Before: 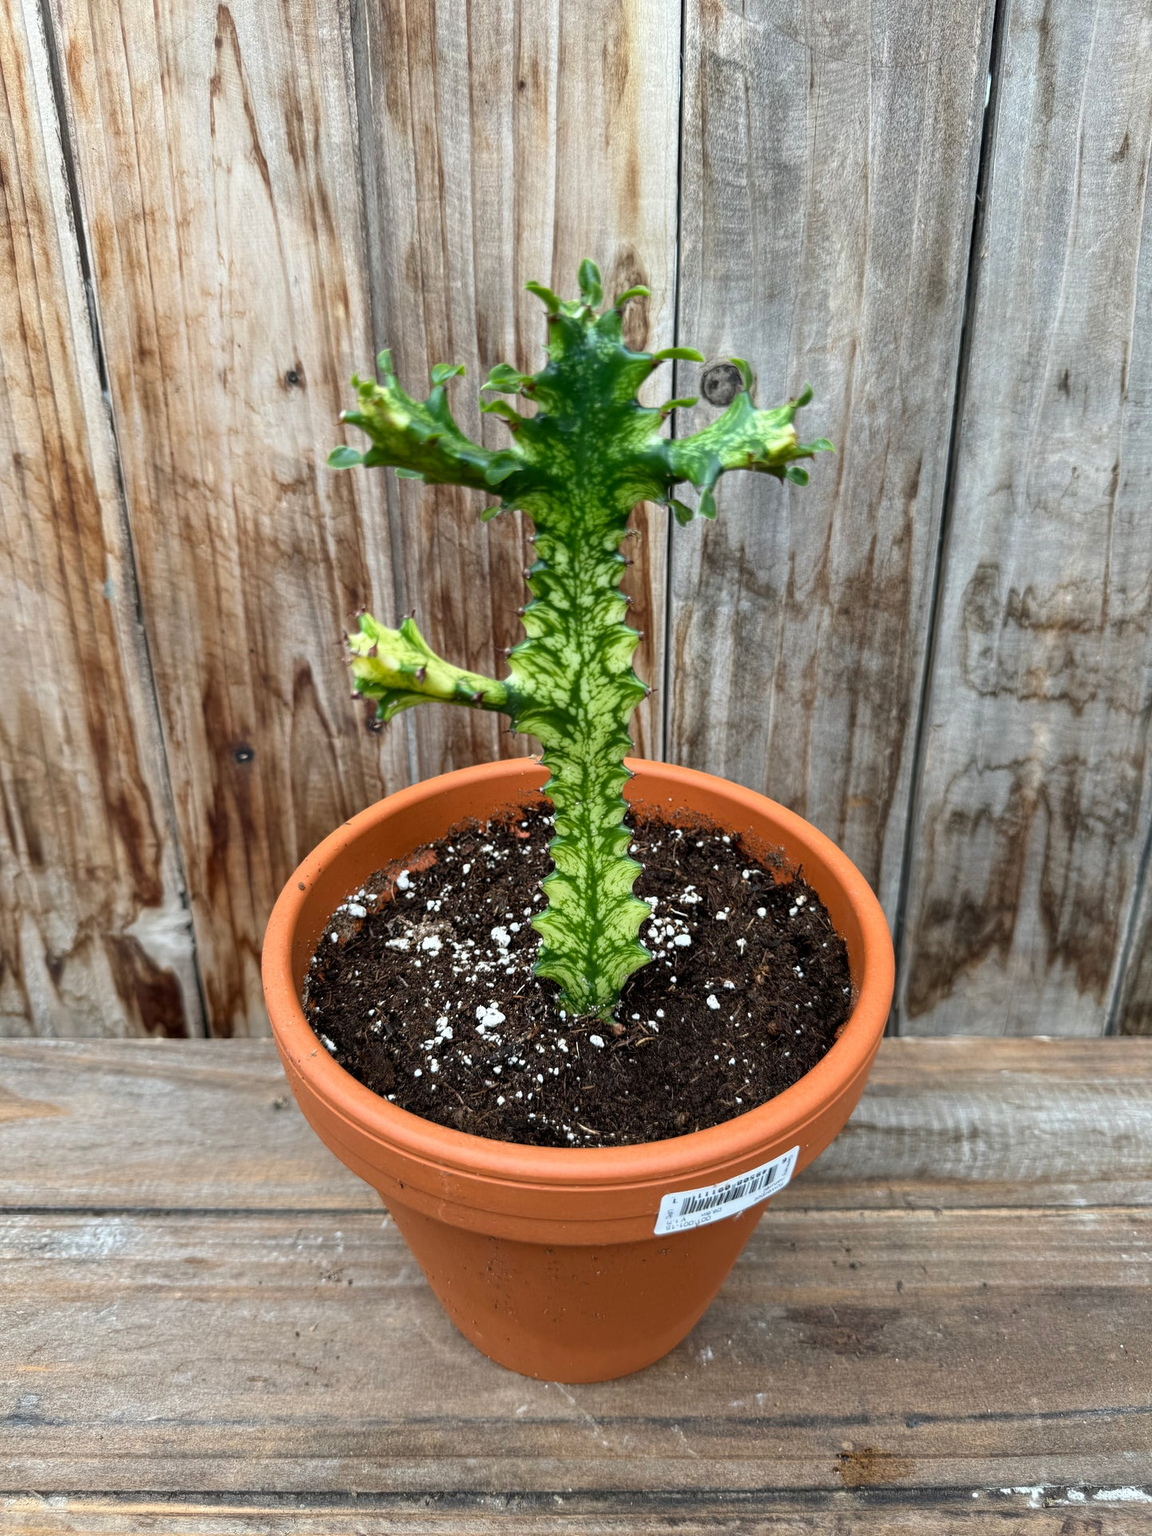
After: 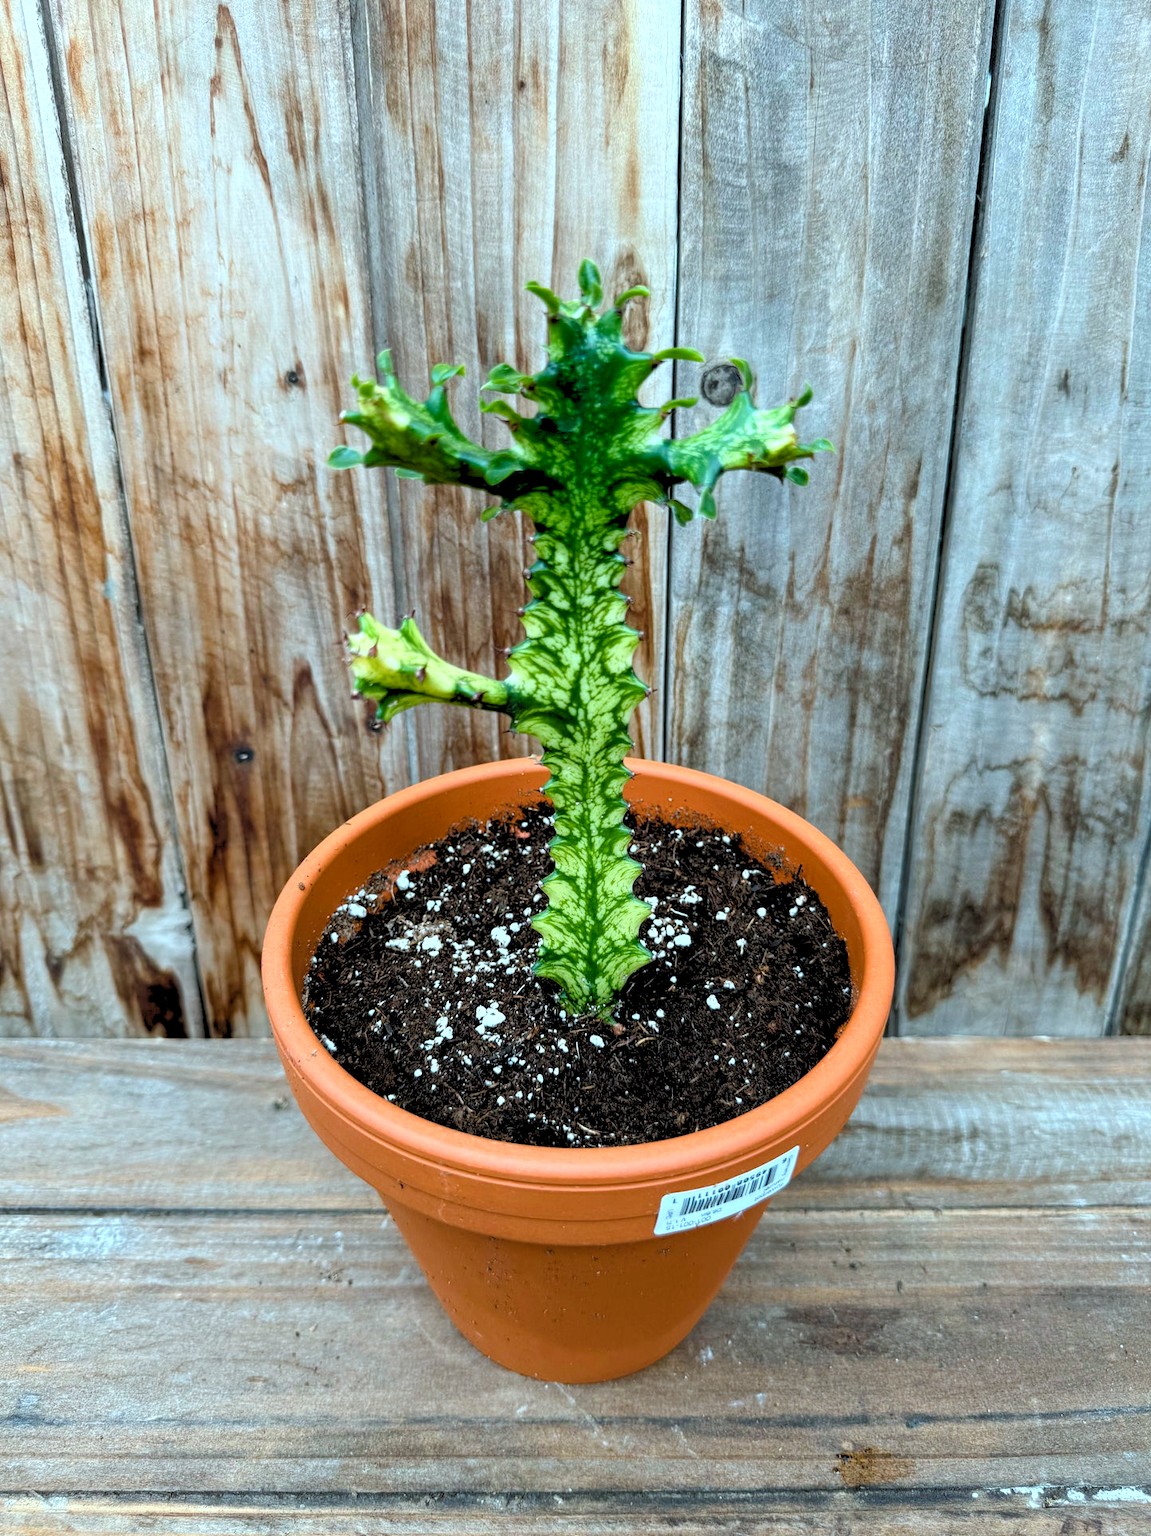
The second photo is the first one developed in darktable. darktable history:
color balance rgb: shadows lift › chroma 1%, shadows lift › hue 217.2°, power › hue 310.8°, highlights gain › chroma 1%, highlights gain › hue 54°, global offset › luminance 0.5%, global offset › hue 171.6°, perceptual saturation grading › global saturation 14.09%, perceptual saturation grading › highlights -25%, perceptual saturation grading › shadows 30%, perceptual brilliance grading › highlights 13.42%, perceptual brilliance grading › mid-tones 8.05%, perceptual brilliance grading › shadows -17.45%, global vibrance 25%
rgb levels: preserve colors sum RGB, levels [[0.038, 0.433, 0.934], [0, 0.5, 1], [0, 0.5, 1]]
color correction: highlights a* -11.71, highlights b* -15.58
